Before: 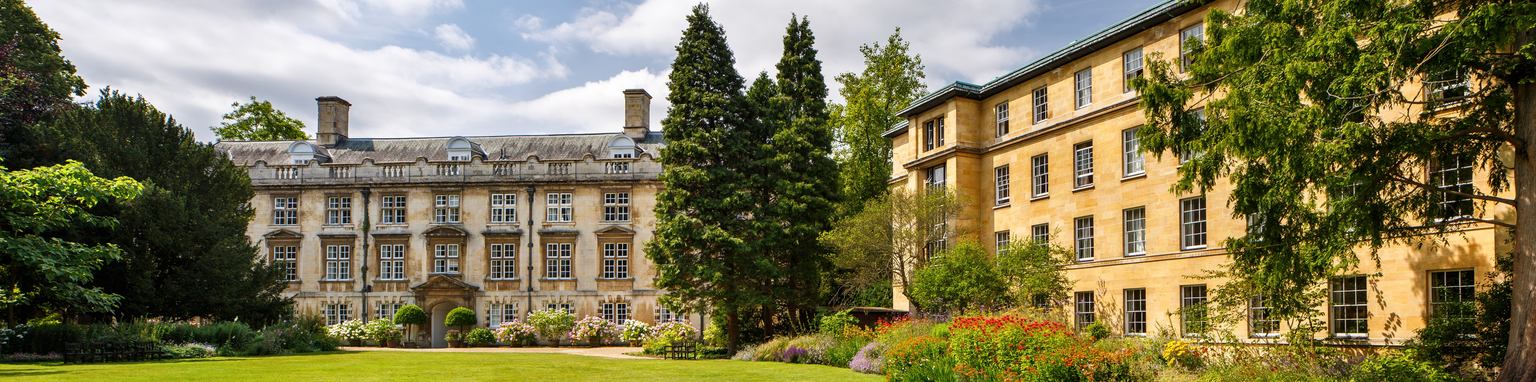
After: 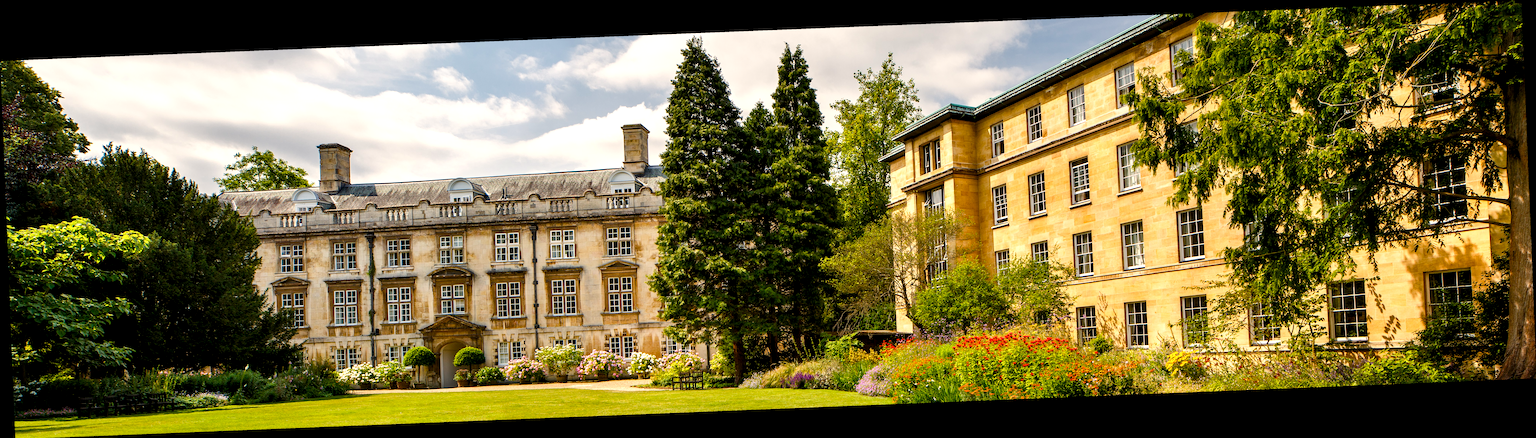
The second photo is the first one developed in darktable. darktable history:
white balance: red 1.045, blue 0.932
contrast brightness saturation: saturation -0.05
local contrast: highlights 100%, shadows 100%, detail 120%, midtone range 0.2
rotate and perspective: rotation -2.29°, automatic cropping off
color balance rgb: global offset › luminance -0.51%, perceptual saturation grading › global saturation 27.53%, perceptual saturation grading › highlights -25%, perceptual saturation grading › shadows 25%, perceptual brilliance grading › highlights 6.62%, perceptual brilliance grading › mid-tones 17.07%, perceptual brilliance grading › shadows -5.23%
